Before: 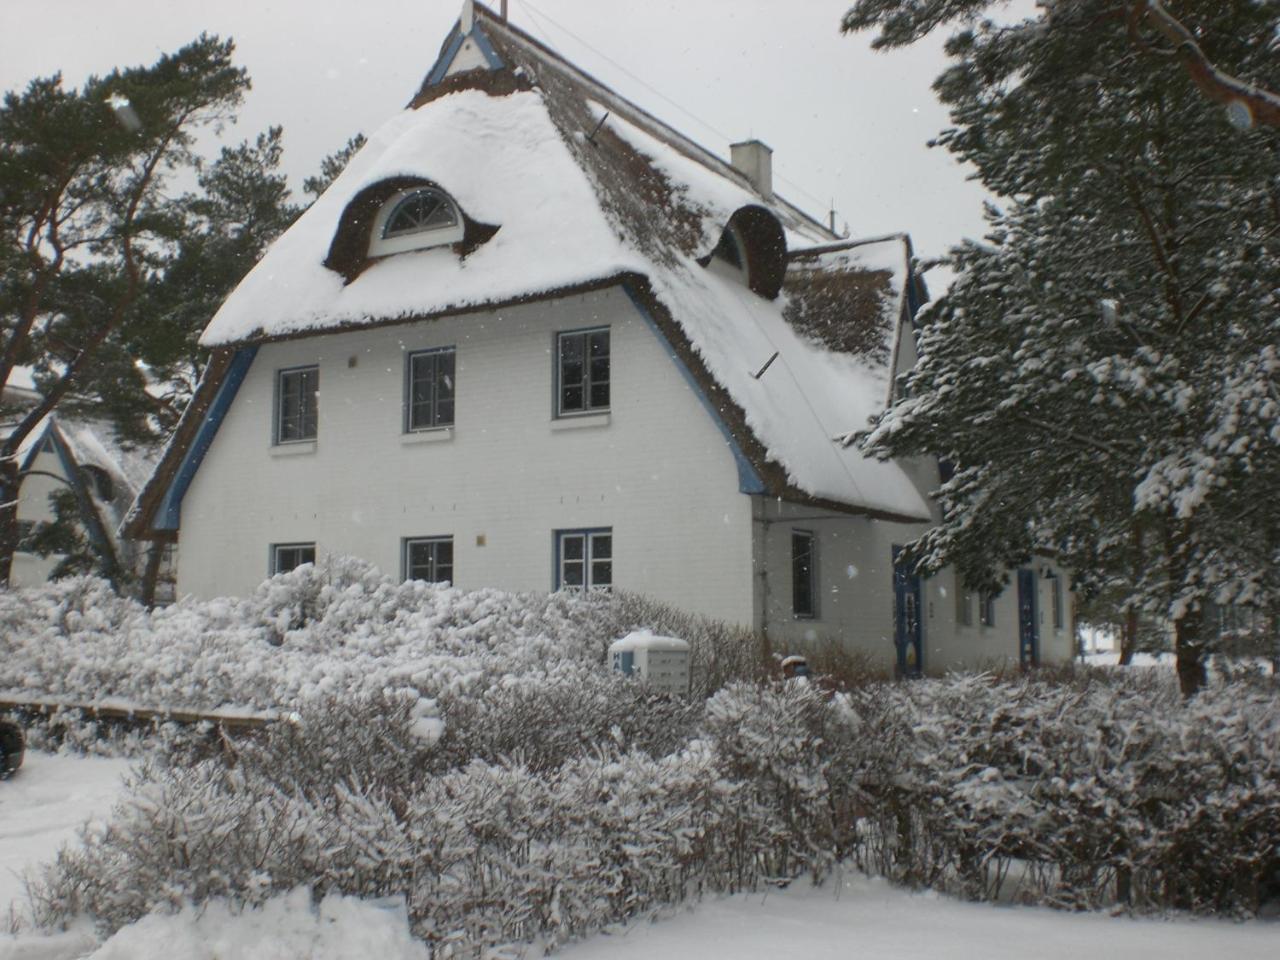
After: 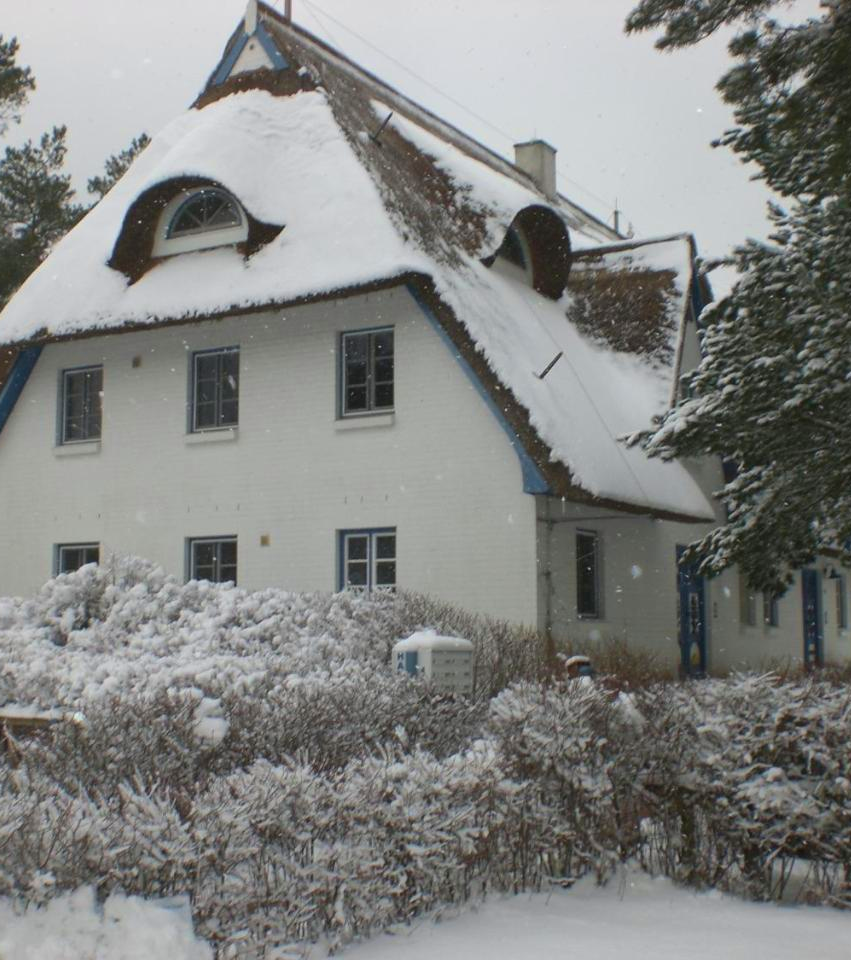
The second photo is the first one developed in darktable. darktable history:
crop: left 16.899%, right 16.556%
velvia: on, module defaults
